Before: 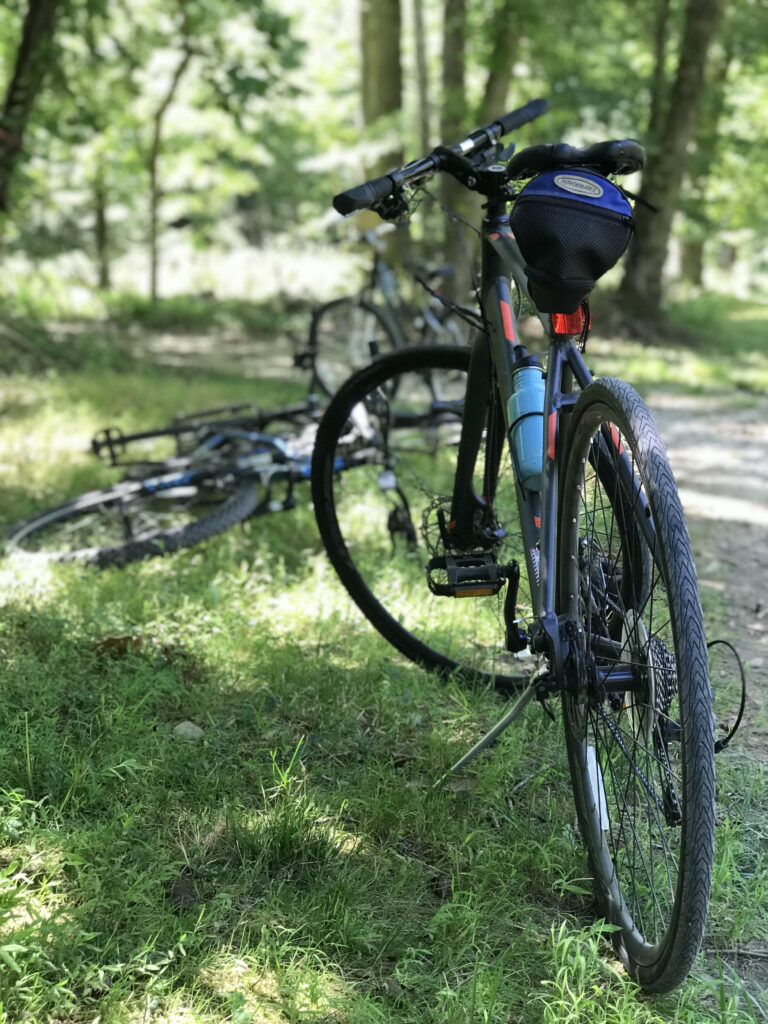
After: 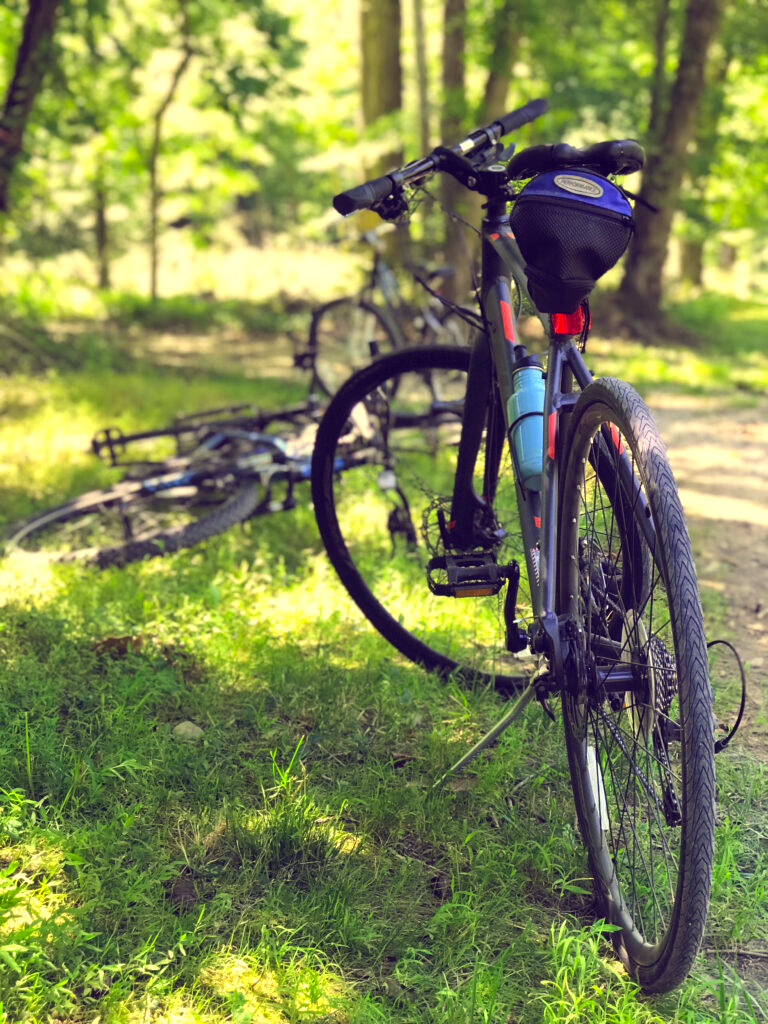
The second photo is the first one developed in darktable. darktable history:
contrast brightness saturation: brightness 0.09, saturation 0.19
color balance: lift [1.001, 0.997, 0.99, 1.01], gamma [1.007, 1, 0.975, 1.025], gain [1, 1.065, 1.052, 0.935], contrast 13.25%
color correction: highlights a* 2.72, highlights b* 22.8
